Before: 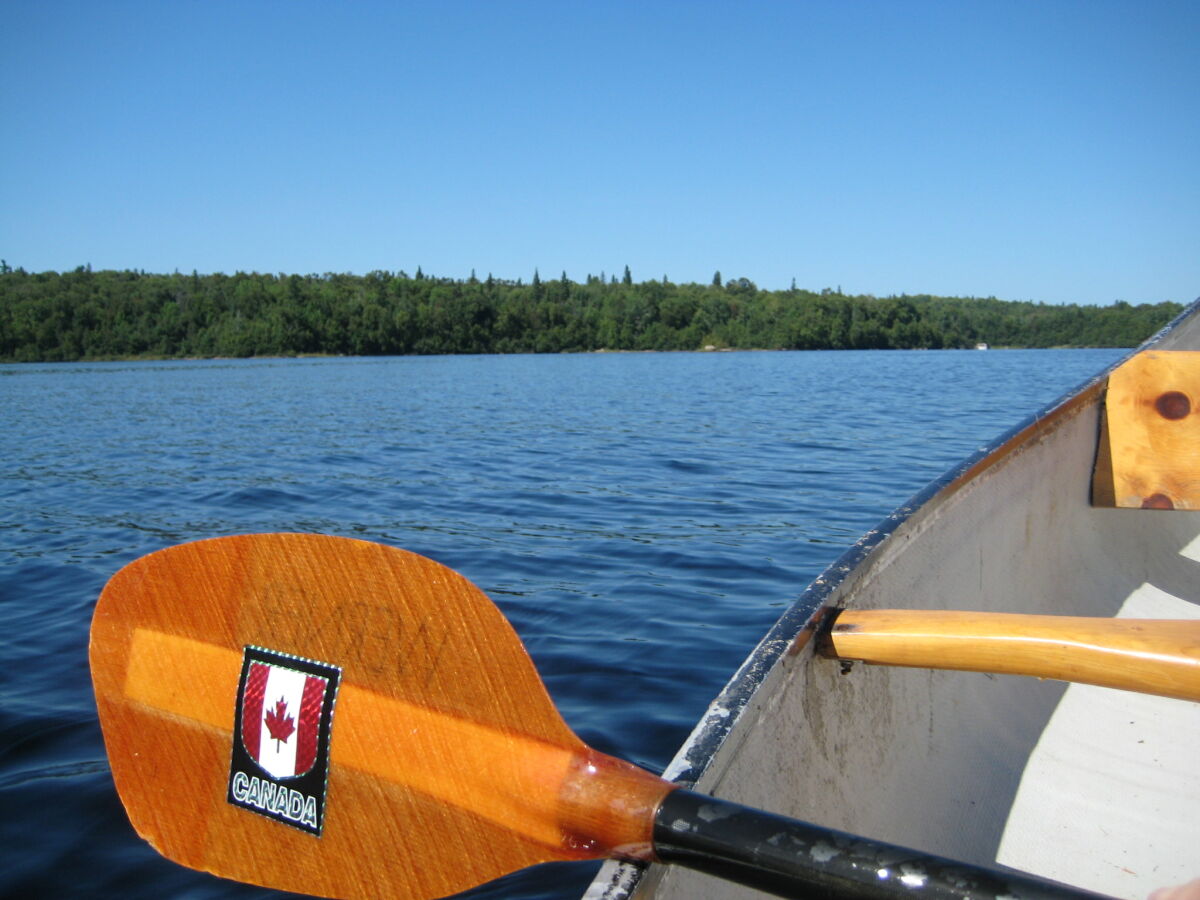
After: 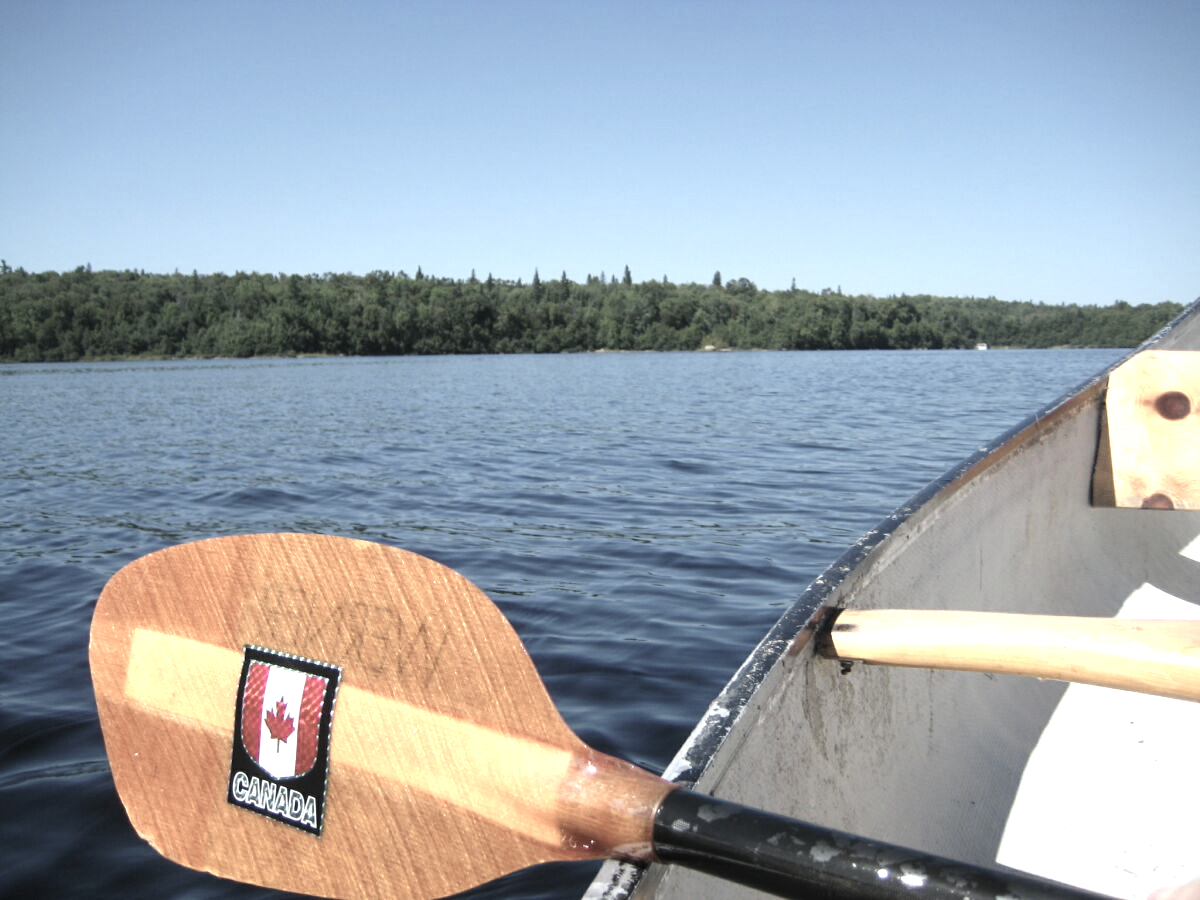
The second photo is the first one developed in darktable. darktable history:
exposure: black level correction 0, exposure 0.596 EV, compensate highlight preservation false
color zones: curves: ch0 [(0, 0.6) (0.129, 0.585) (0.193, 0.596) (0.429, 0.5) (0.571, 0.5) (0.714, 0.5) (0.857, 0.5) (1, 0.6)]; ch1 [(0, 0.453) (0.112, 0.245) (0.213, 0.252) (0.429, 0.233) (0.571, 0.231) (0.683, 0.242) (0.857, 0.296) (1, 0.453)]
